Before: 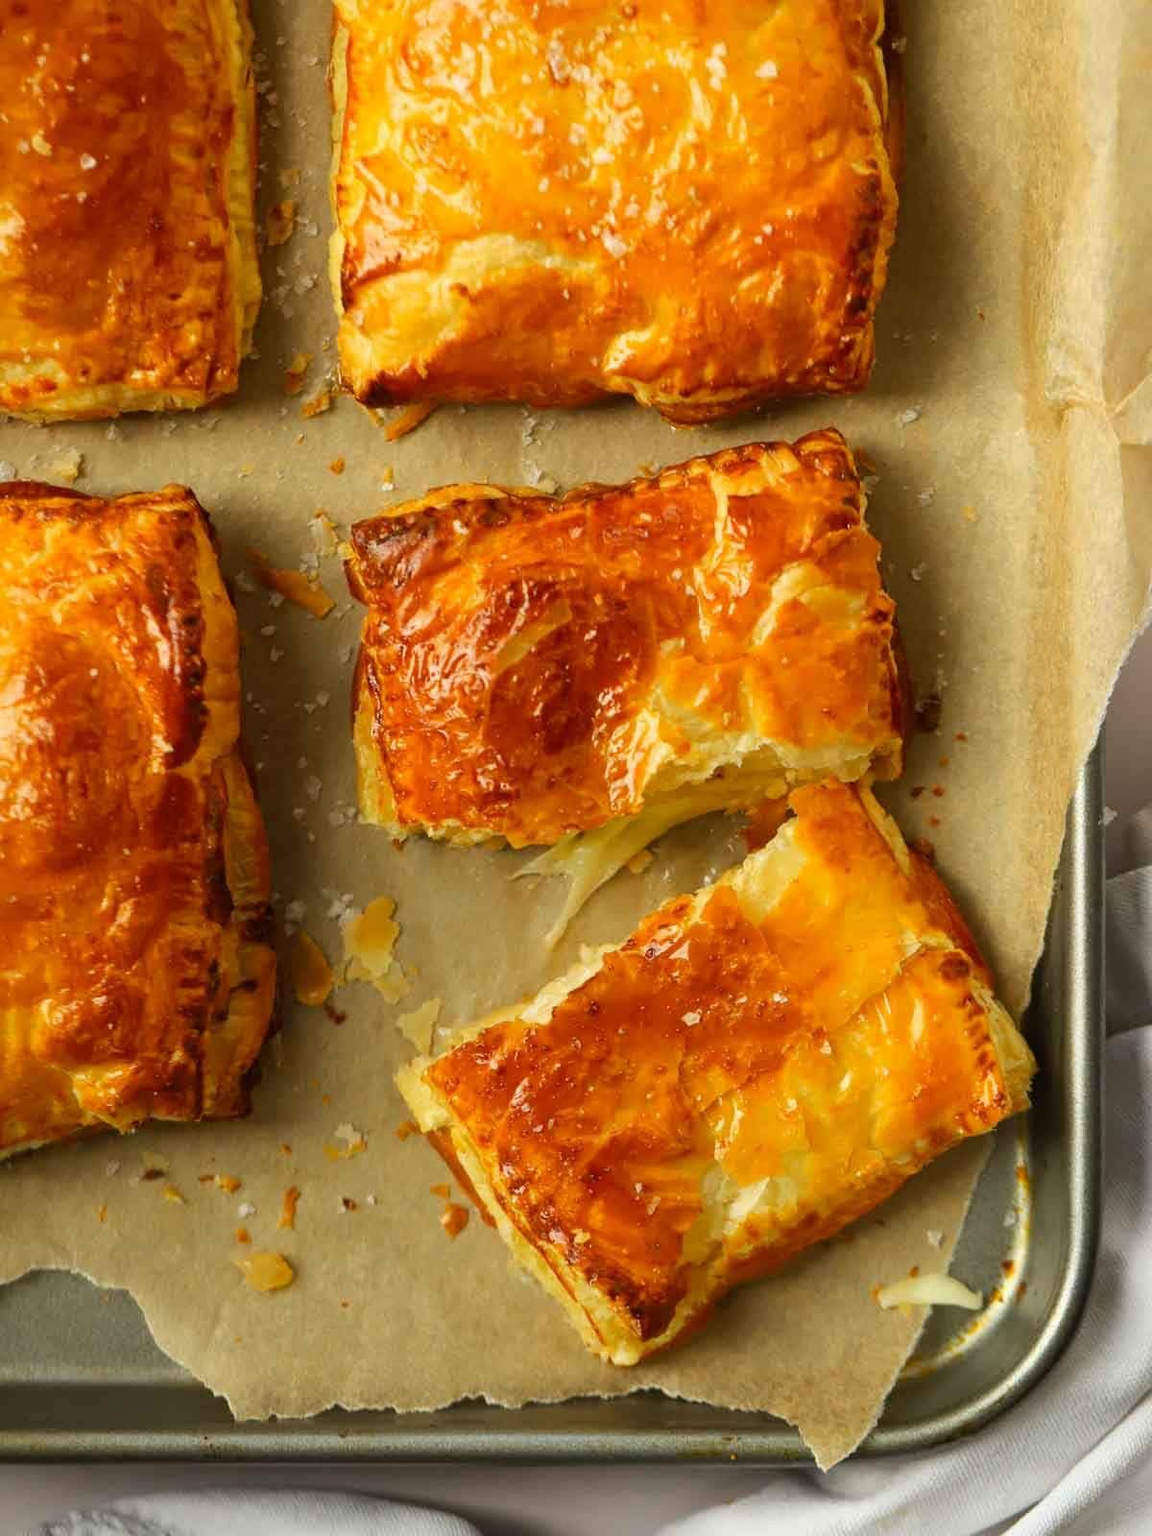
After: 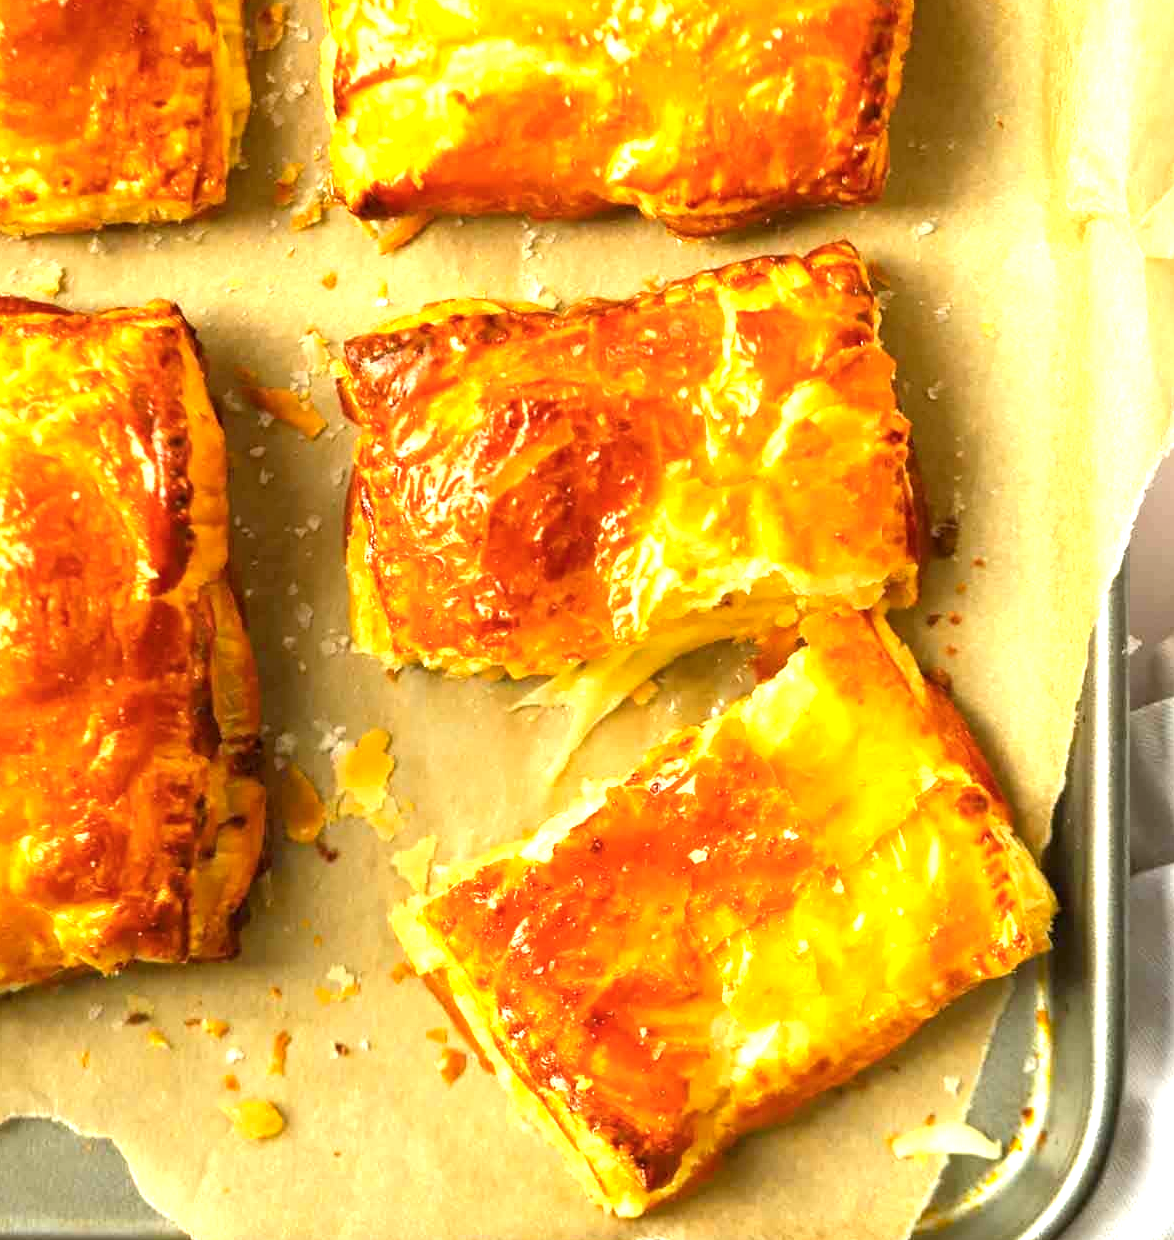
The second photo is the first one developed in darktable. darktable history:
crop and rotate: left 1.866%, top 12.841%, right 0.259%, bottom 9.601%
color balance rgb: perceptual saturation grading › global saturation 0.678%, global vibrance 20%
exposure: black level correction 0.001, exposure 1.399 EV, compensate highlight preservation false
